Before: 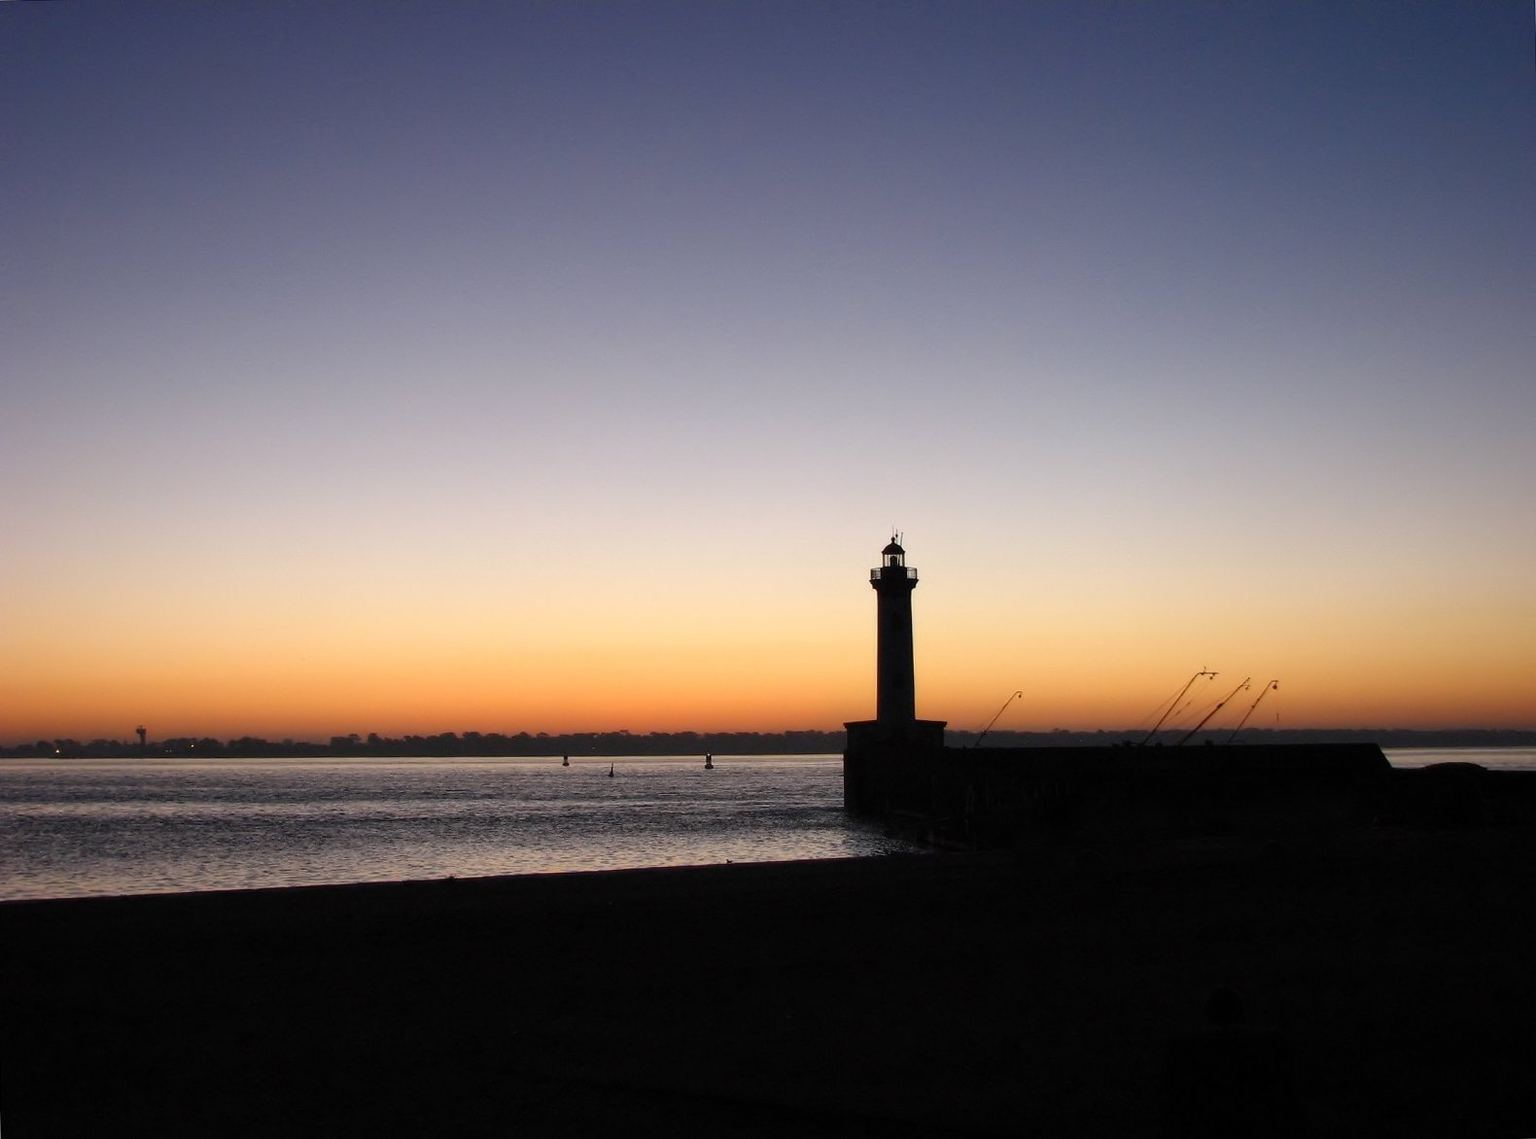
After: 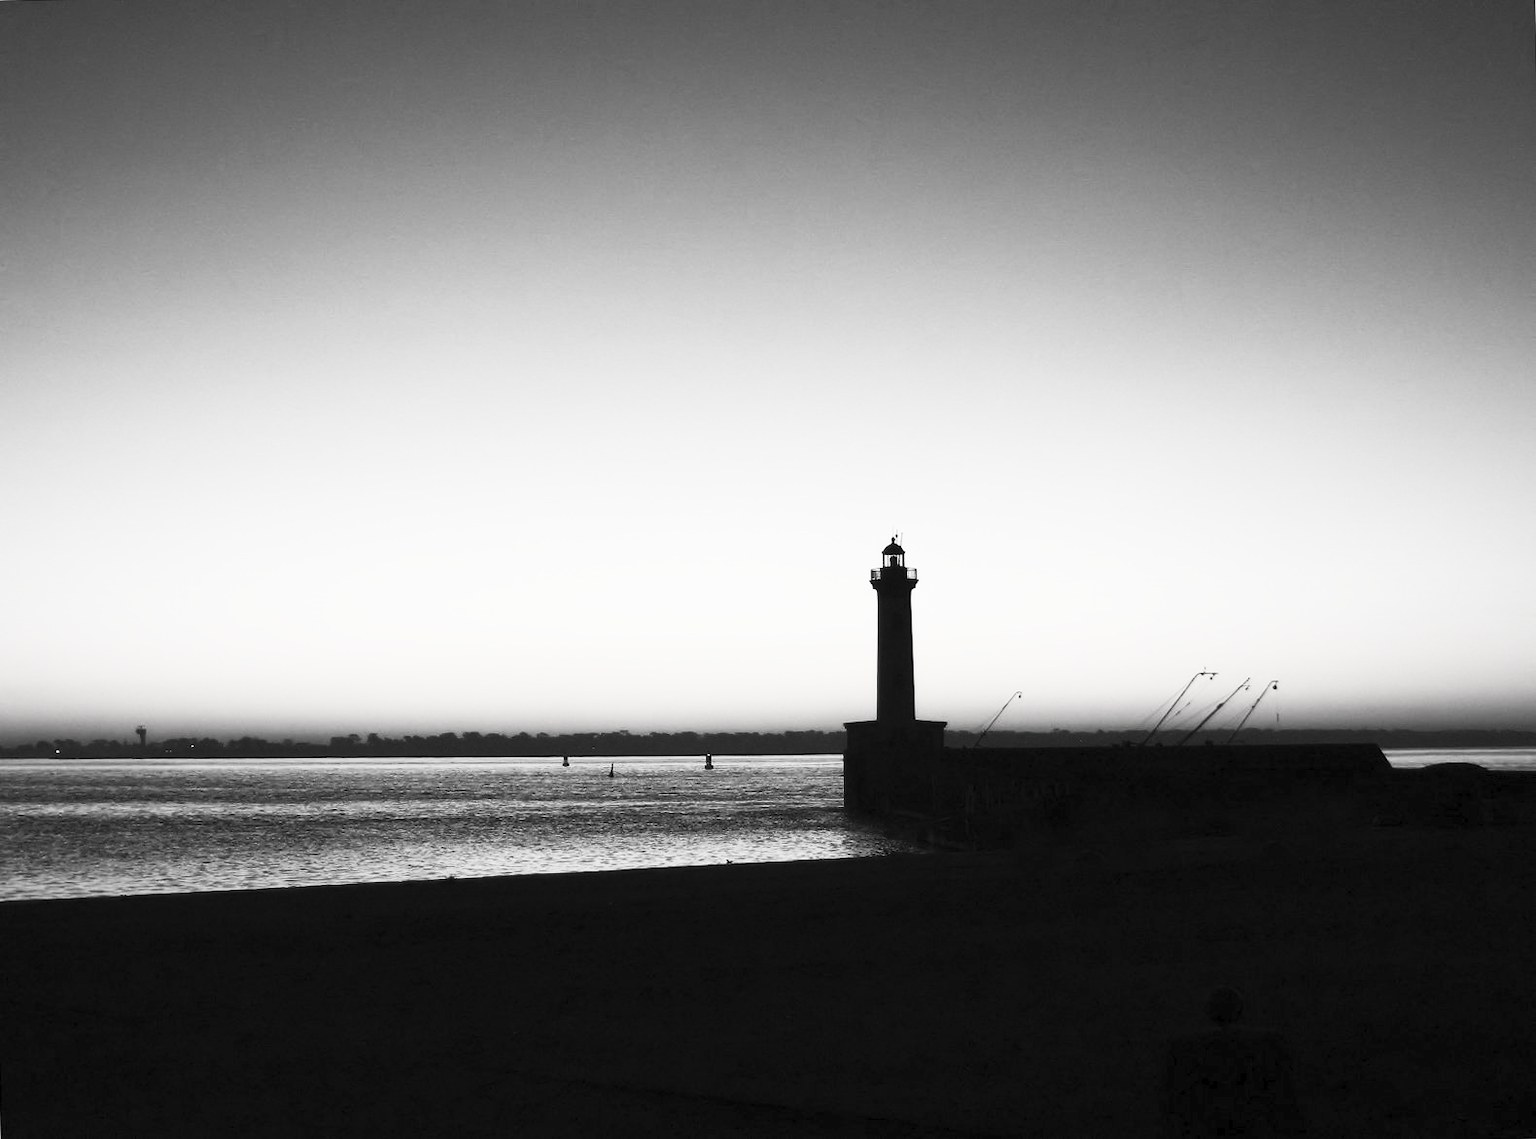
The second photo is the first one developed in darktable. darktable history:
contrast brightness saturation: contrast 0.517, brightness 0.489, saturation -0.988
